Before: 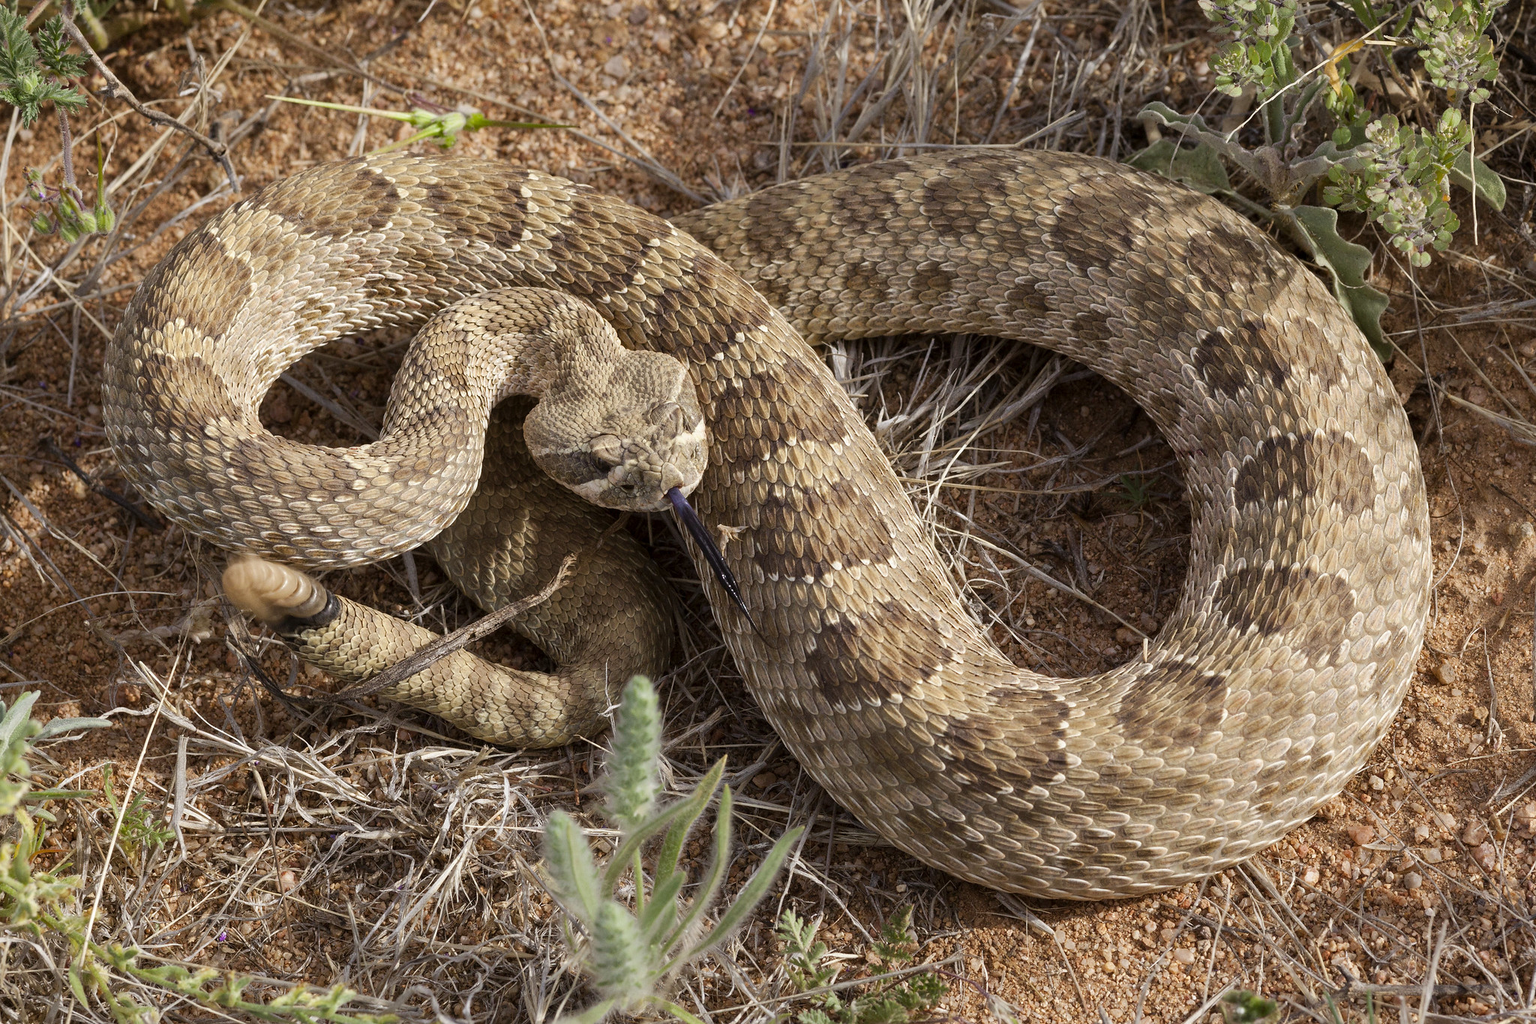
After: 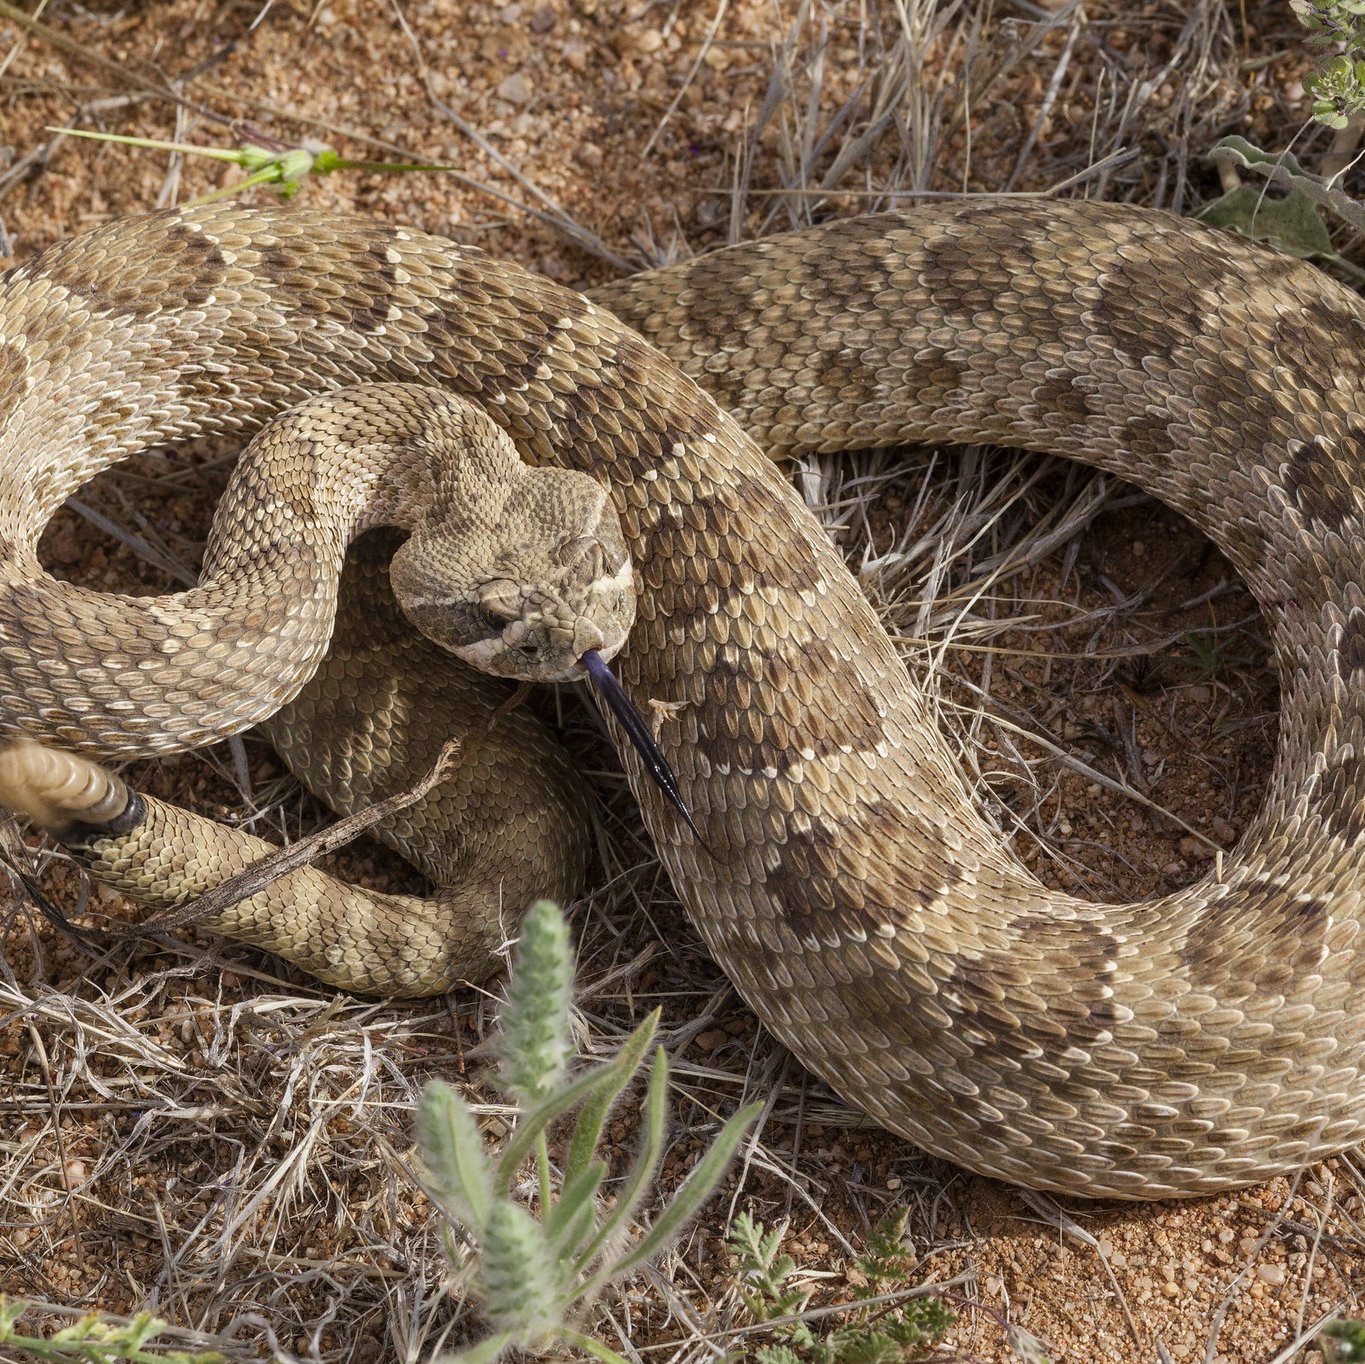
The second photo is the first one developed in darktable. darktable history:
local contrast: detail 110%
crop and rotate: left 15.055%, right 18.278%
